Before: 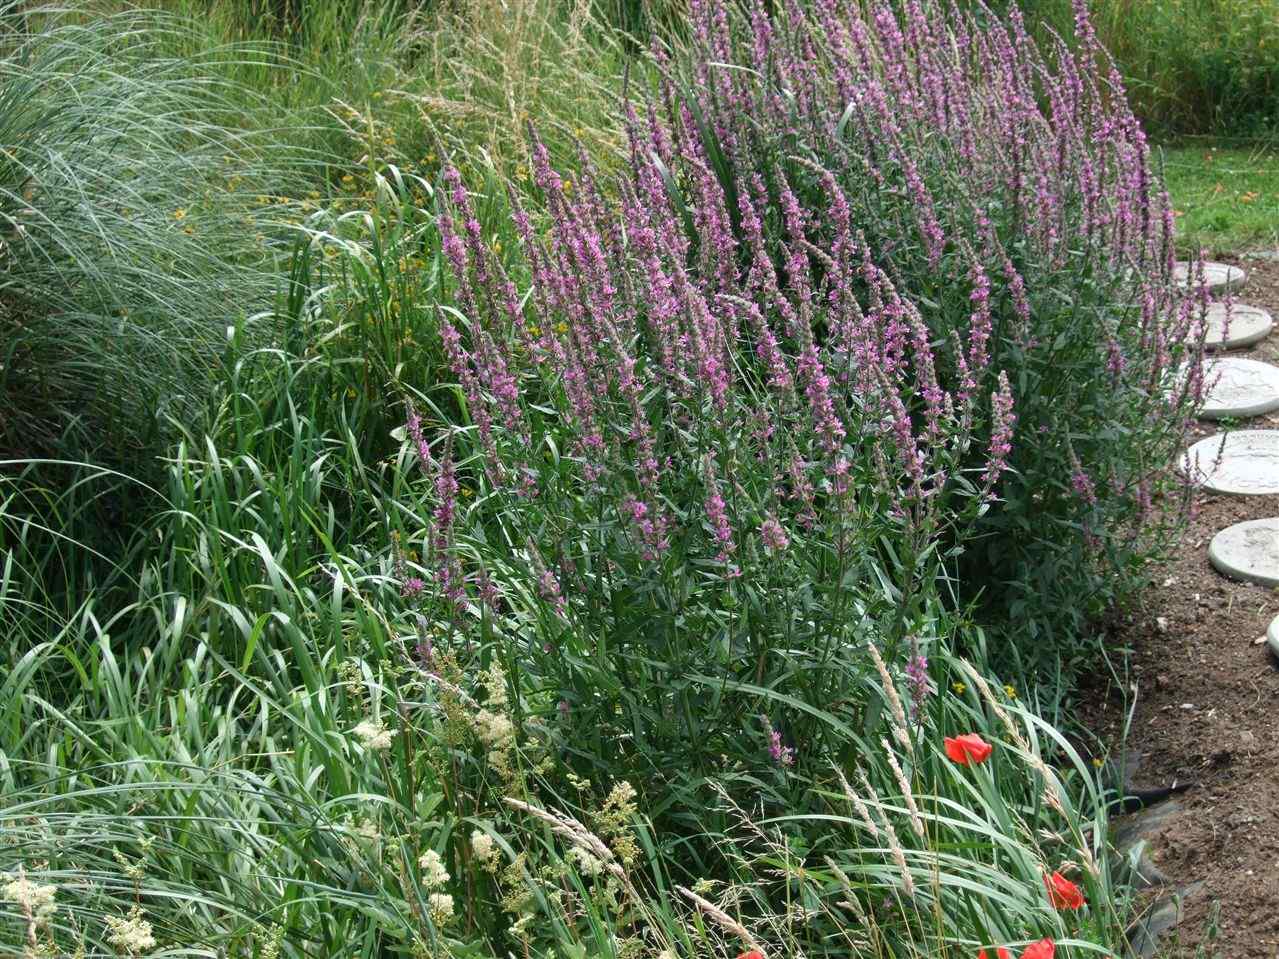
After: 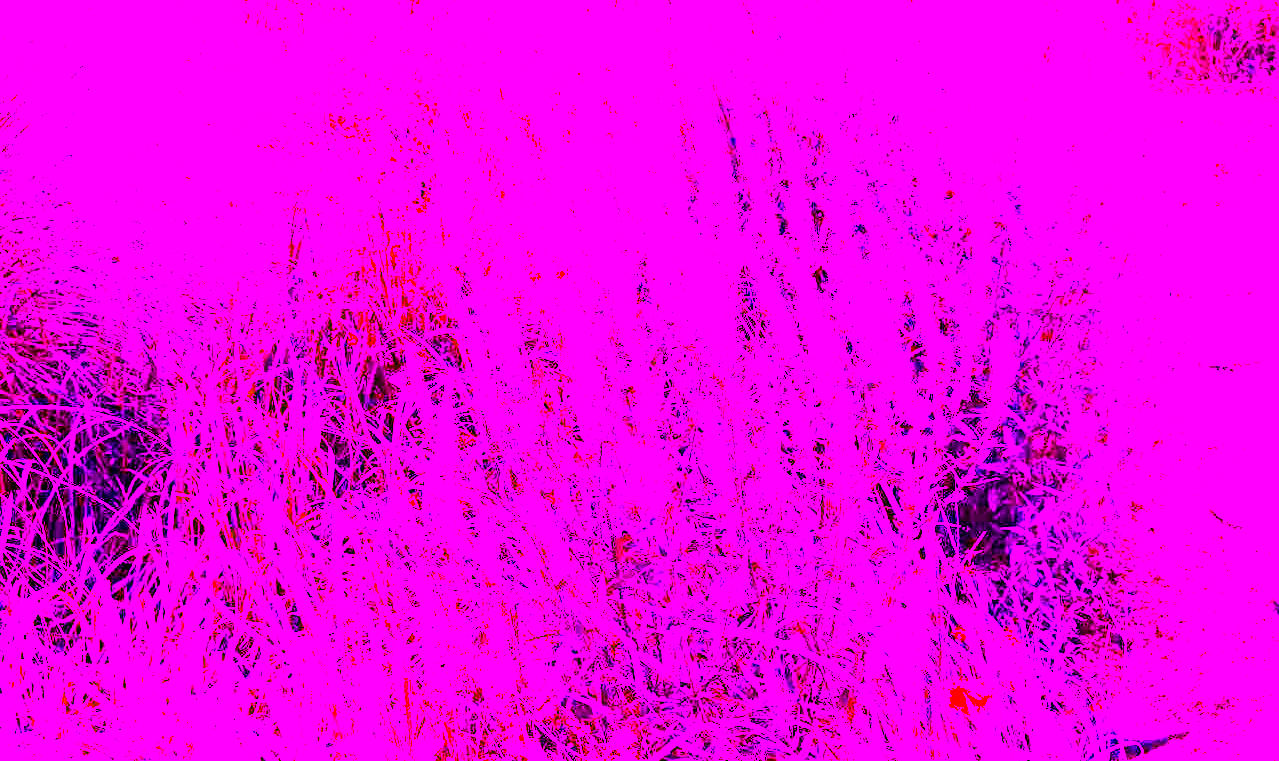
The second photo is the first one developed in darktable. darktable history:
white balance: red 8, blue 8
local contrast: mode bilateral grid, contrast 50, coarseness 50, detail 150%, midtone range 0.2
color balance rgb: linear chroma grading › global chroma 9%, perceptual saturation grading › global saturation 36%, perceptual saturation grading › shadows 35%, perceptual brilliance grading › global brilliance 15%, perceptual brilliance grading › shadows -35%, global vibrance 15%
crop and rotate: top 5.667%, bottom 14.937%
